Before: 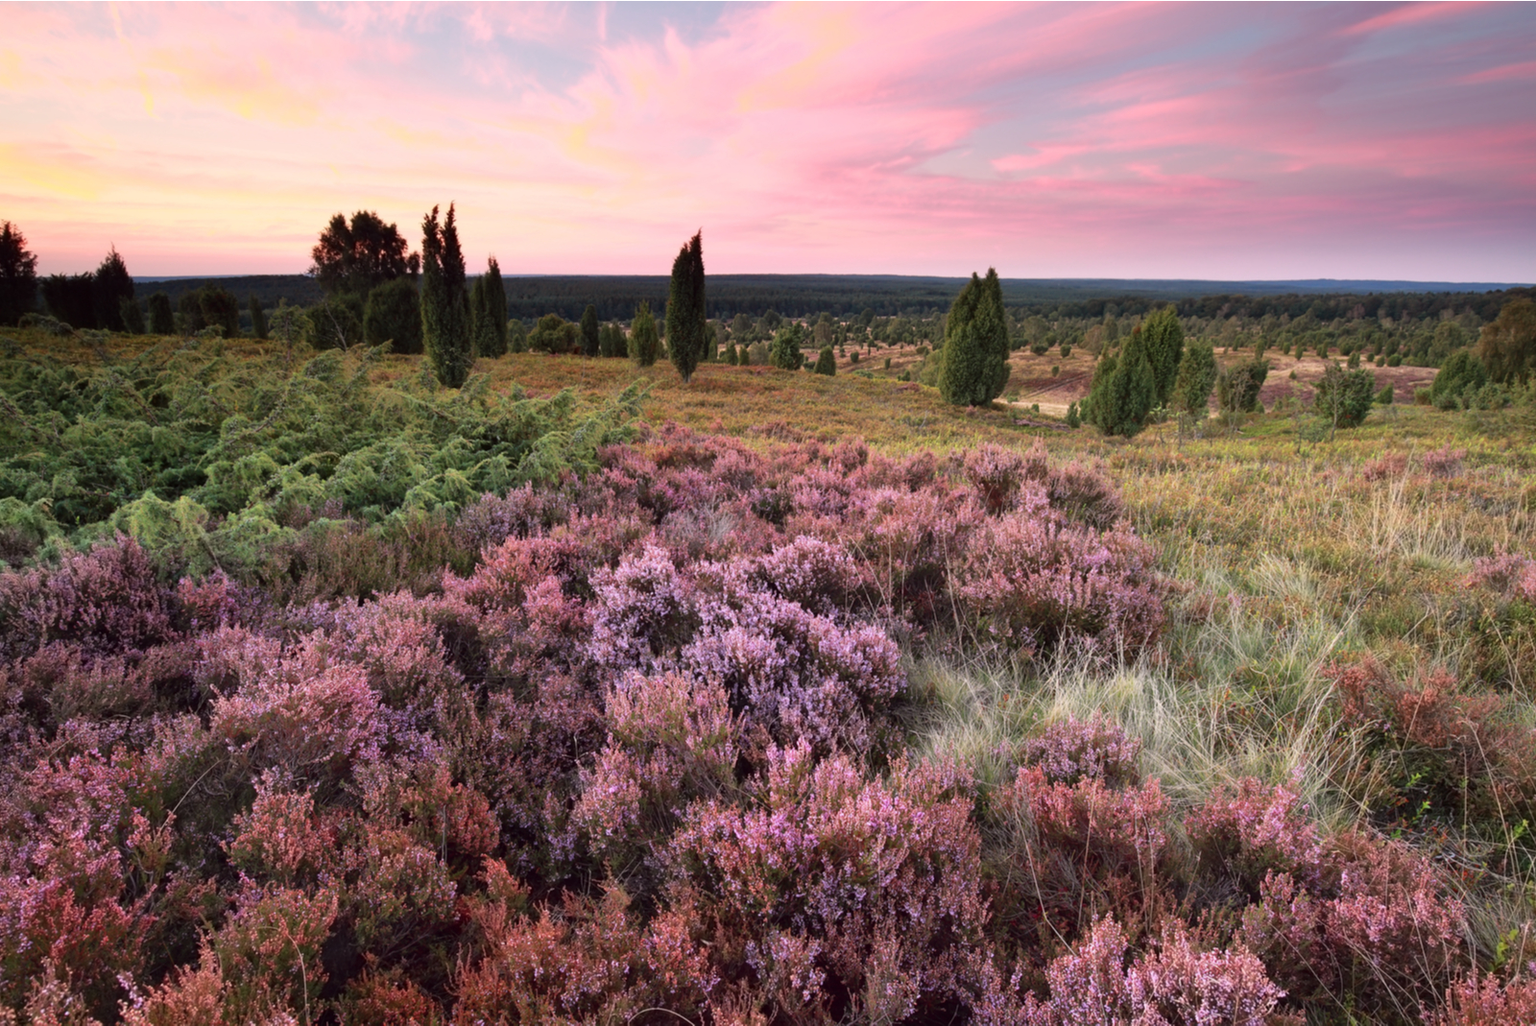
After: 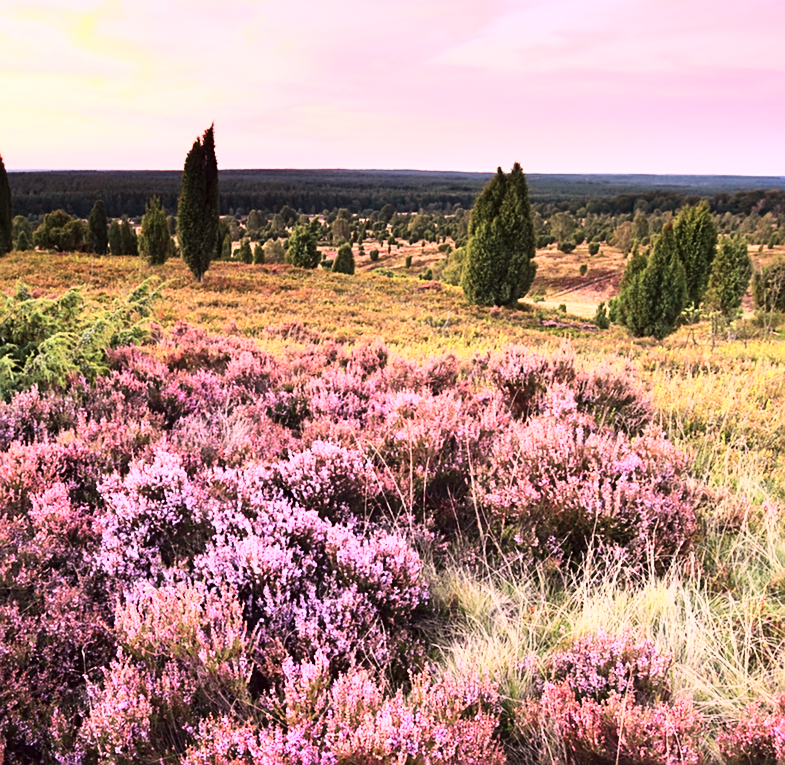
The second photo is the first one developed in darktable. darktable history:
crop: left 32.273%, top 10.975%, right 18.661%, bottom 17.42%
color correction: highlights a* 7.34, highlights b* 3.77
sharpen: on, module defaults
tone curve: curves: ch0 [(0, 0) (0.187, 0.12) (0.384, 0.363) (0.577, 0.681) (0.735, 0.881) (0.864, 0.959) (1, 0.987)]; ch1 [(0, 0) (0.402, 0.36) (0.476, 0.466) (0.501, 0.501) (0.518, 0.514) (0.564, 0.614) (0.614, 0.664) (0.741, 0.829) (1, 1)]; ch2 [(0, 0) (0.429, 0.387) (0.483, 0.481) (0.503, 0.501) (0.522, 0.533) (0.564, 0.605) (0.615, 0.697) (0.702, 0.774) (1, 0.895)], color space Lab, linked channels, preserve colors none
exposure: exposure 0.64 EV, compensate highlight preservation false
velvia: on, module defaults
